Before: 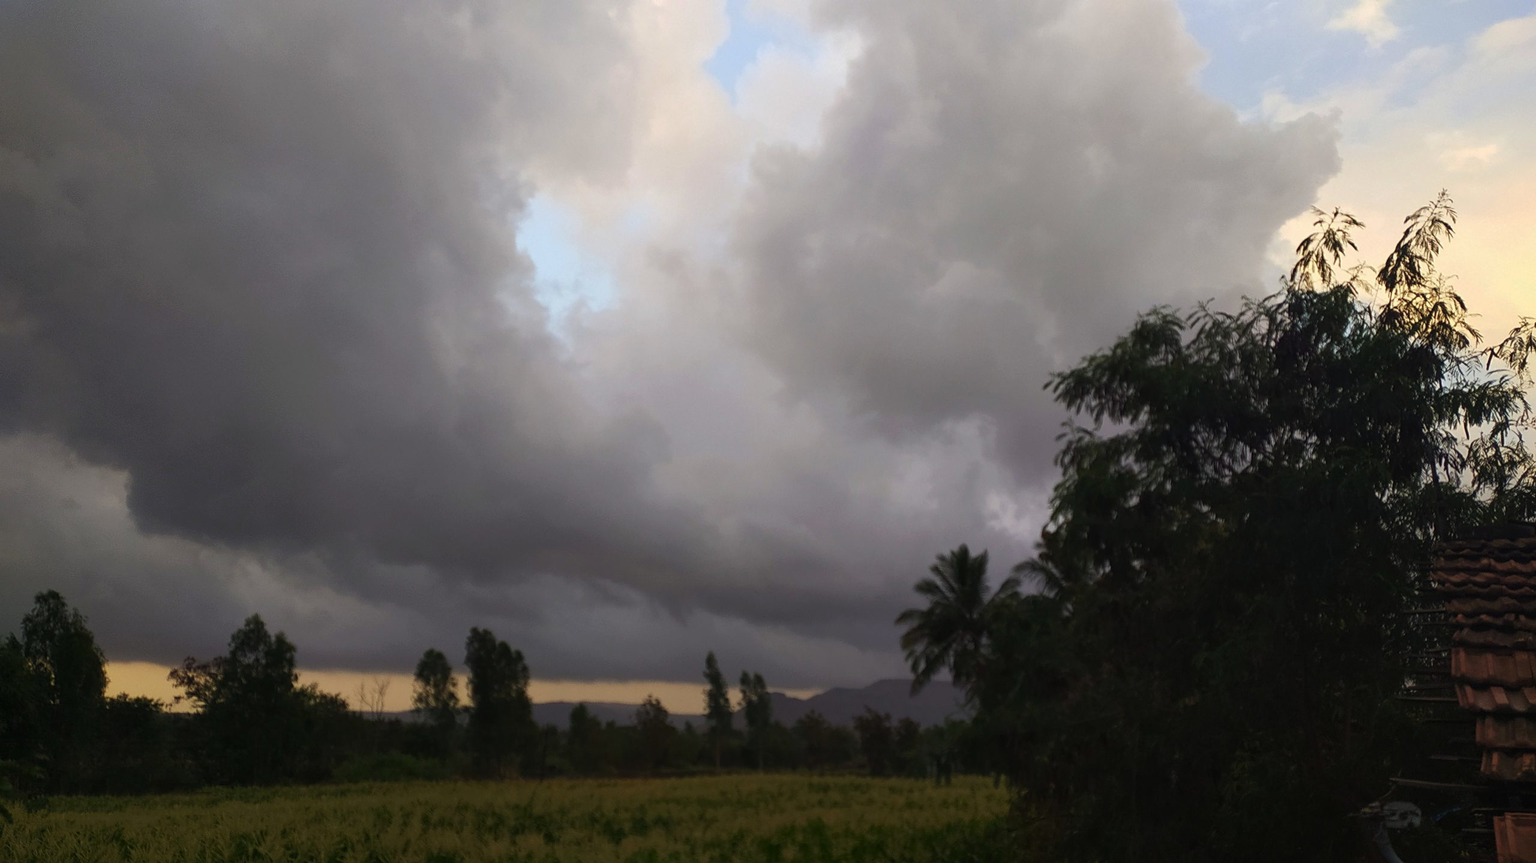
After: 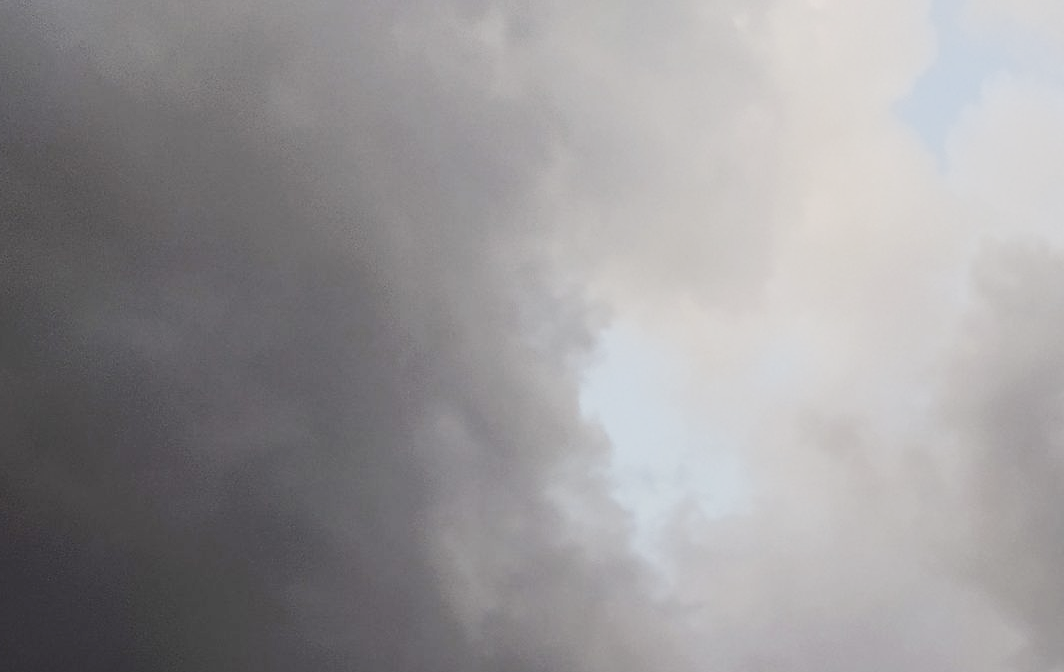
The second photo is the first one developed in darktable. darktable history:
filmic rgb: black relative exposure -7.65 EV, white relative exposure 4.56 EV, hardness 3.61, add noise in highlights 0.002, preserve chrominance no, color science v3 (2019), use custom middle-gray values true, contrast in highlights soft
vignetting: fall-off start 115.8%, fall-off radius 58.48%, brightness 0.041, saturation 0
crop and rotate: left 10.966%, top 0.108%, right 47.436%, bottom 53.166%
contrast brightness saturation: contrast 0.255, saturation -0.306
color correction: highlights b* -0.029, saturation 1.37
